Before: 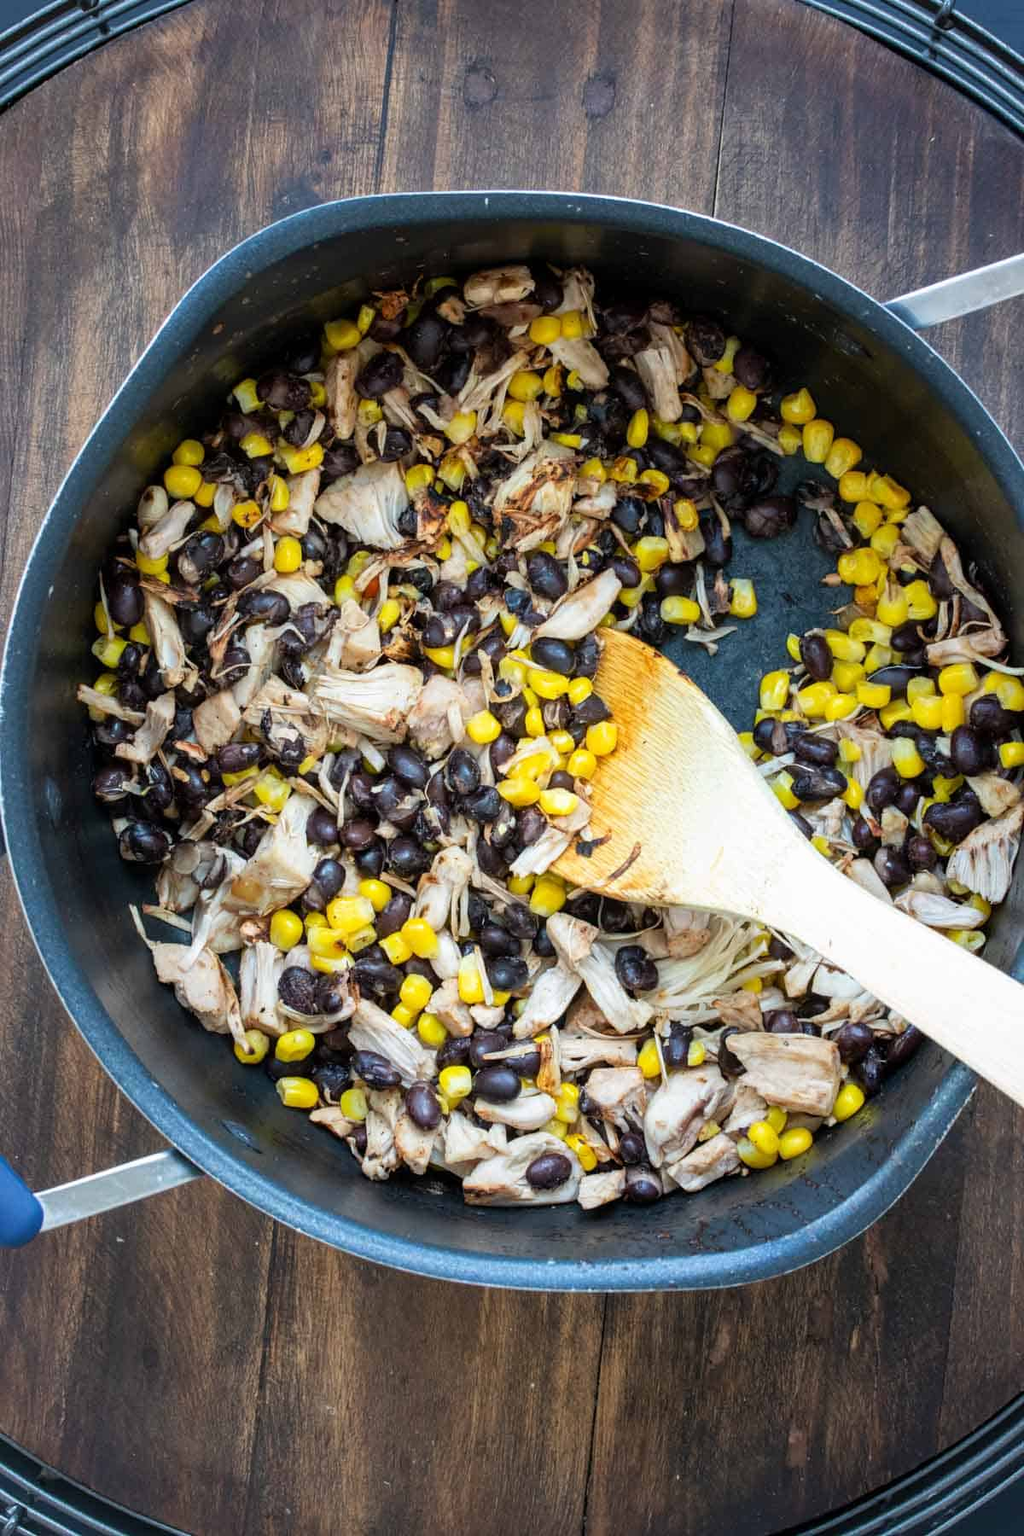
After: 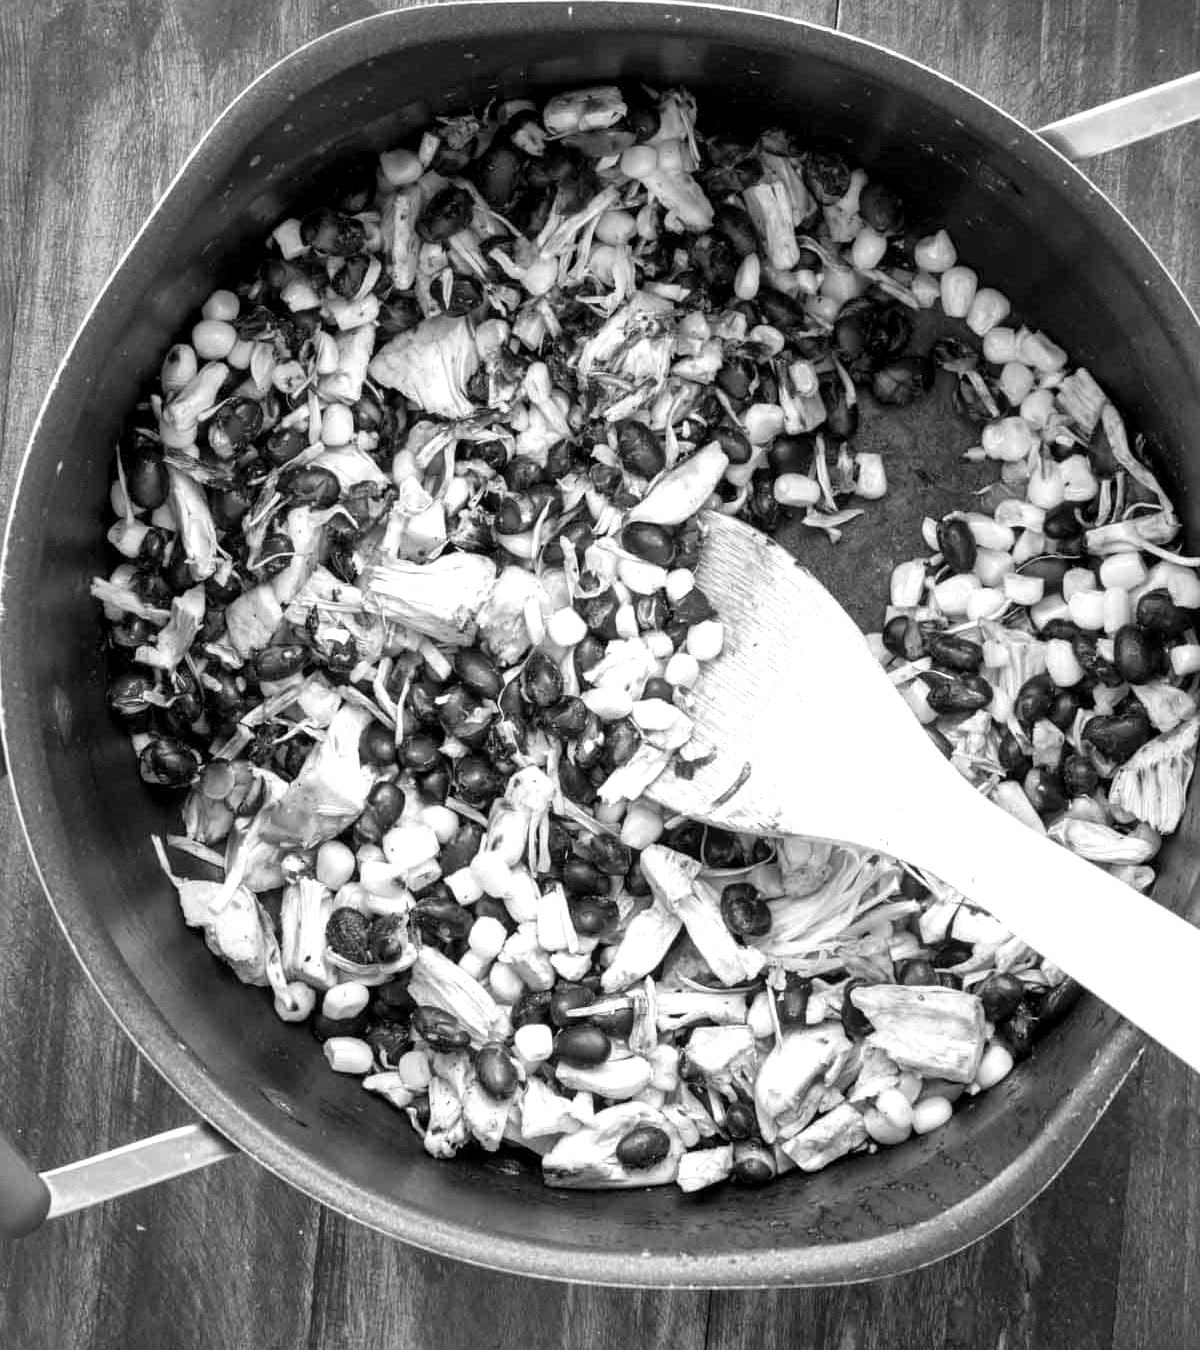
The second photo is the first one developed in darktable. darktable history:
crop and rotate: top 12.5%, bottom 12.5%
color correction: saturation 0.8
monochrome: a 32, b 64, size 2.3
exposure: black level correction 0, exposure 0.5 EV, compensate highlight preservation false
local contrast: mode bilateral grid, contrast 20, coarseness 50, detail 132%, midtone range 0.2
shadows and highlights: radius 337.17, shadows 29.01, soften with gaussian
